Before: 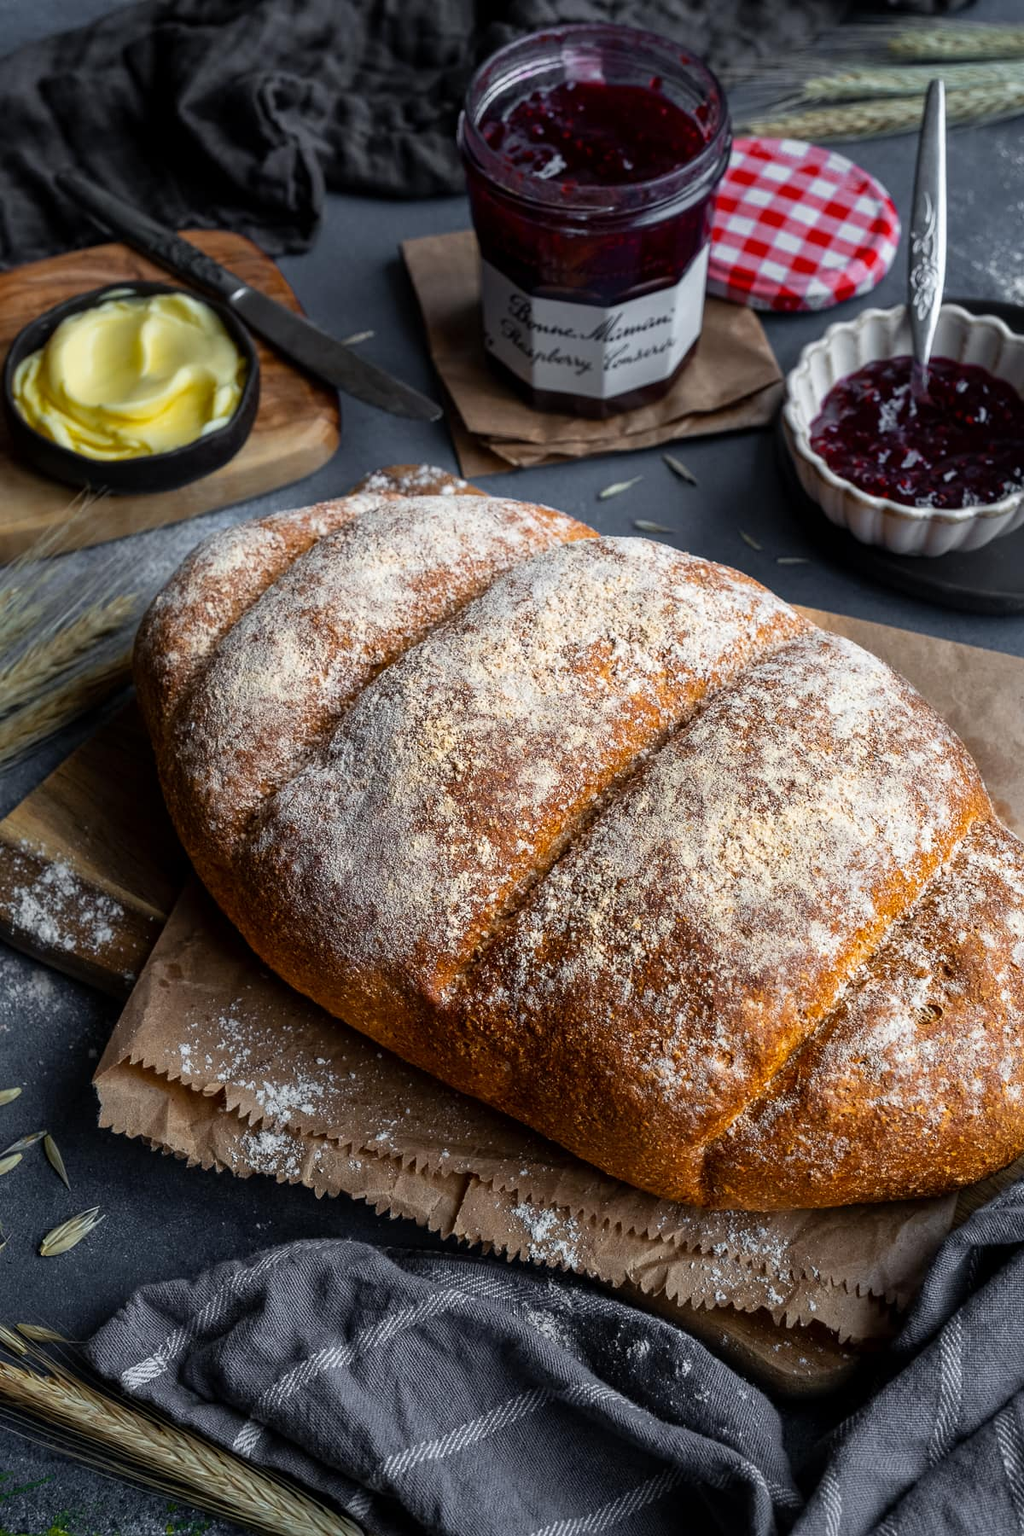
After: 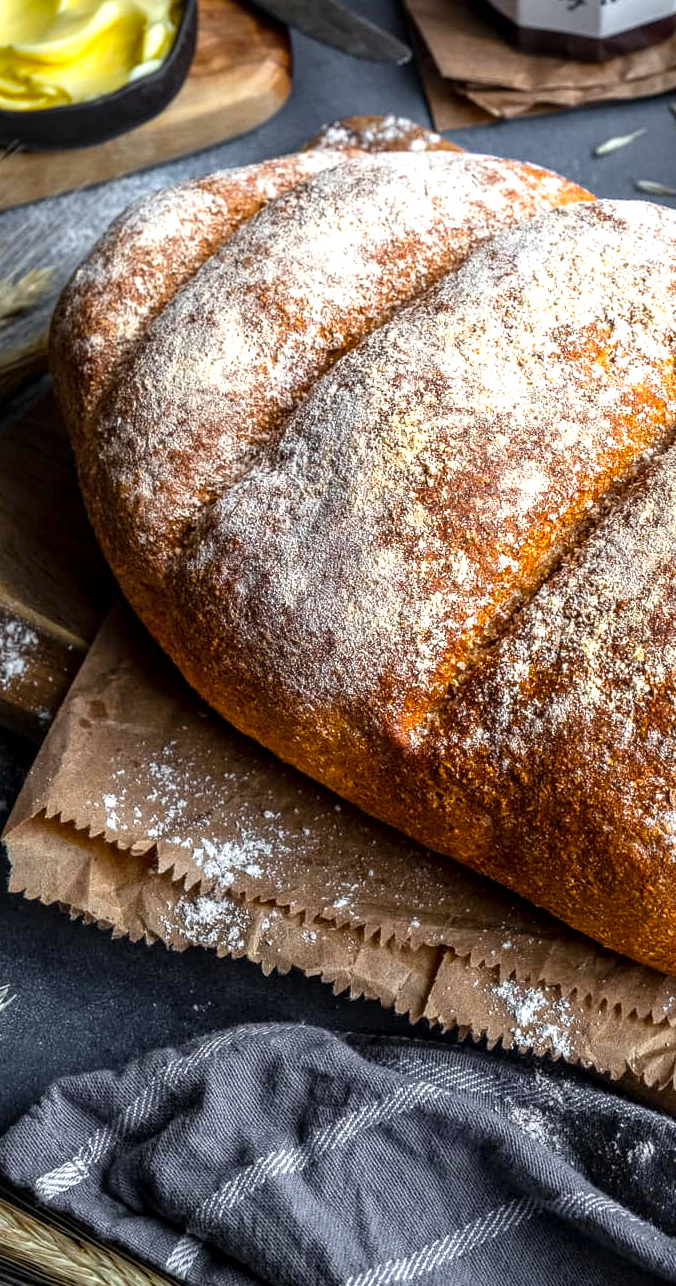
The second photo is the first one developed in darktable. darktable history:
exposure: black level correction 0, exposure 0.7 EV, compensate exposure bias true, compensate highlight preservation false
local contrast: on, module defaults
tone equalizer: on, module defaults
crop: left 8.966%, top 23.852%, right 34.699%, bottom 4.703%
color balance: output saturation 110%
